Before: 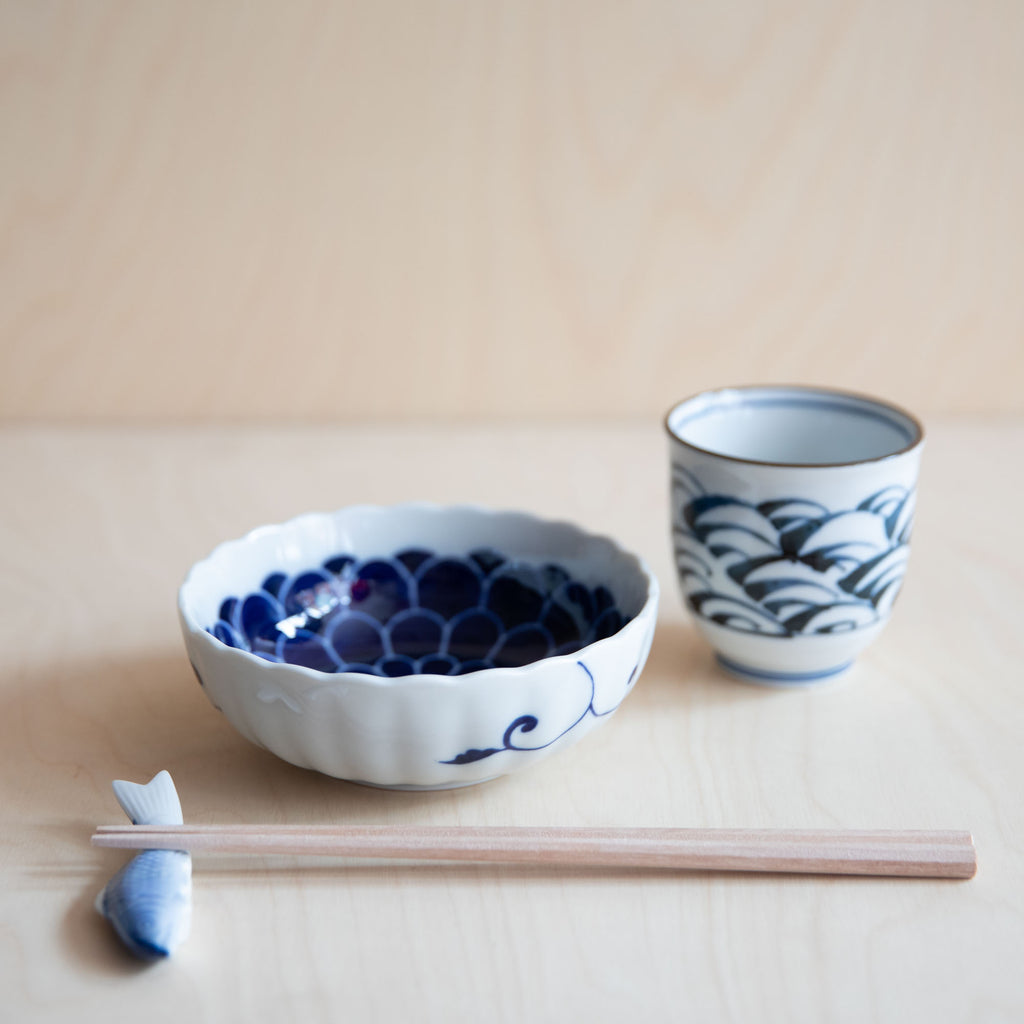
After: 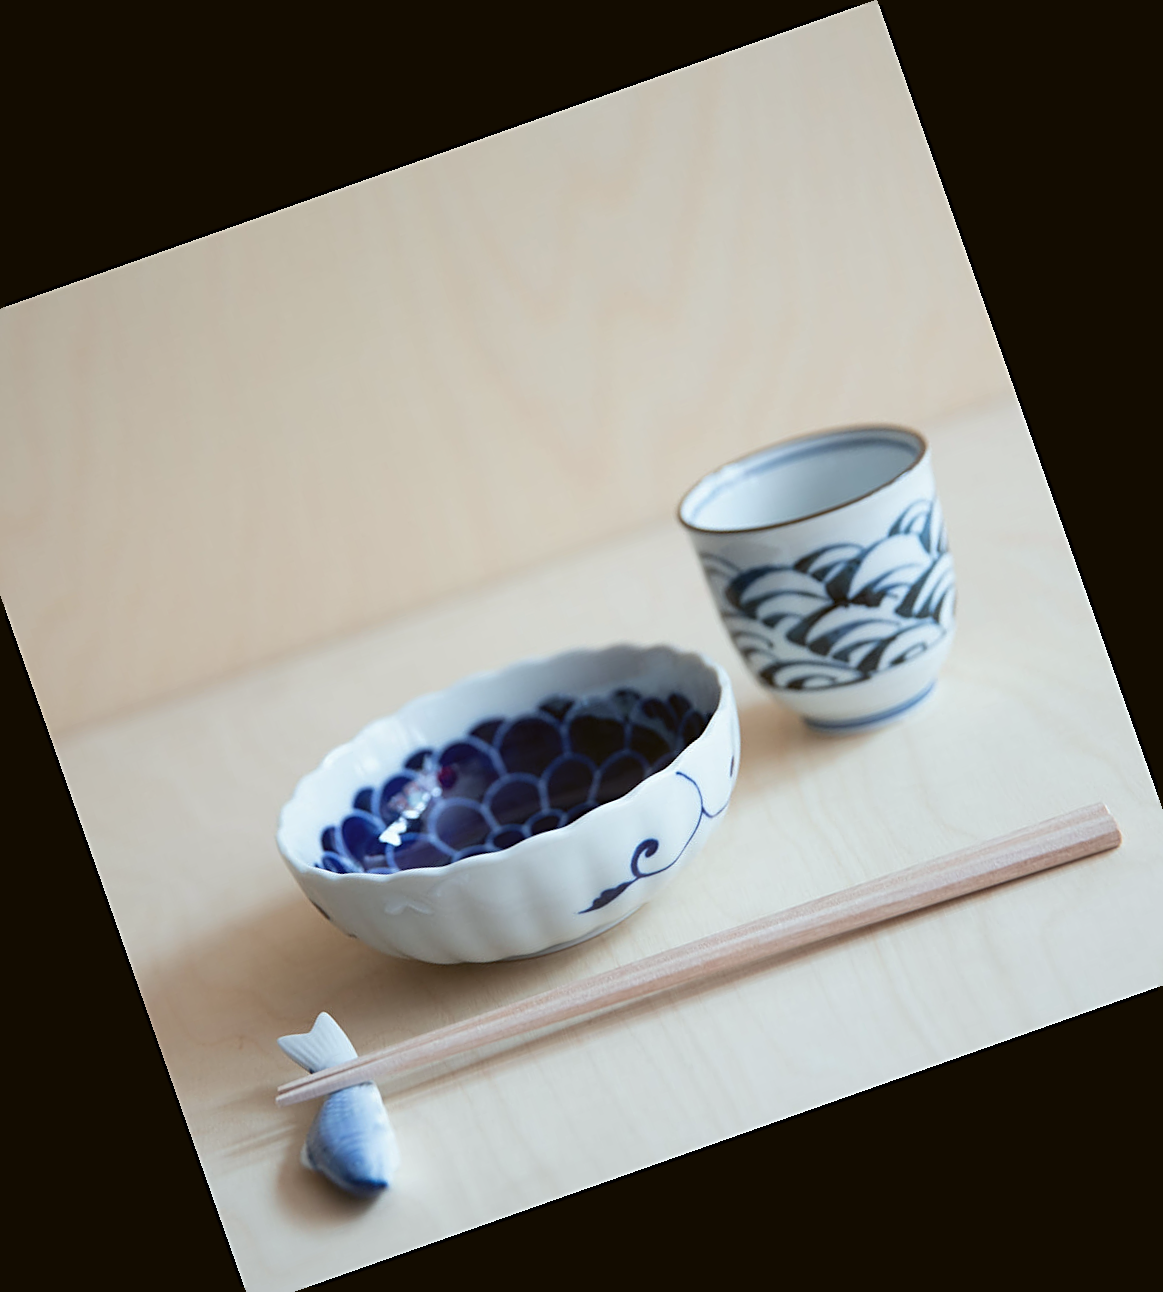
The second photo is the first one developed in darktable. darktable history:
sharpen: on, module defaults
crop and rotate: angle 19.43°, left 6.812%, right 4.125%, bottom 1.087%
color balance: lift [1.004, 1.002, 1.002, 0.998], gamma [1, 1.007, 1.002, 0.993], gain [1, 0.977, 1.013, 1.023], contrast -3.64%
